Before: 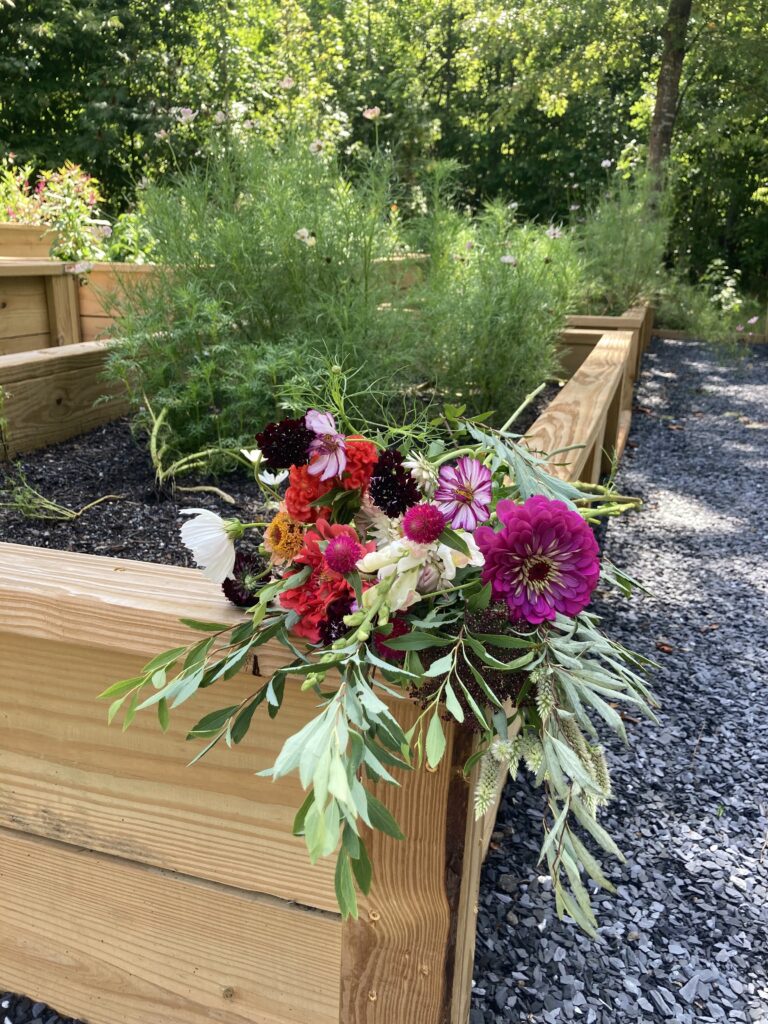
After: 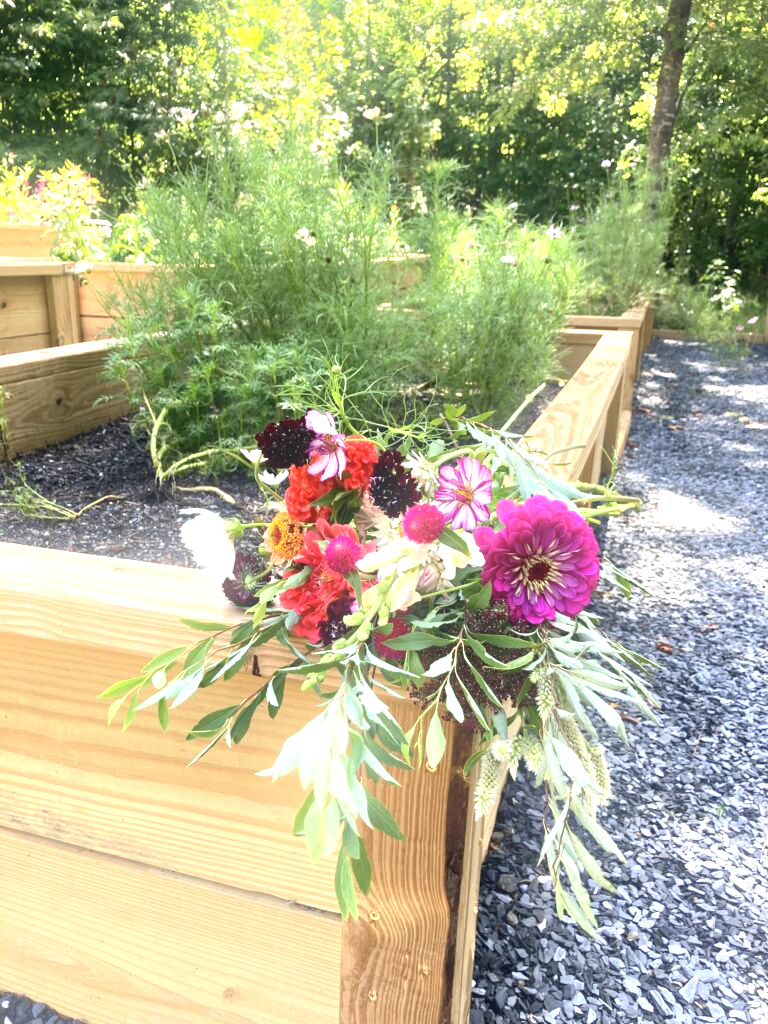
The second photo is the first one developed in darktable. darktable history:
exposure: black level correction 0, exposure 1.125 EV, compensate exposure bias true, compensate highlight preservation false
bloom: size 9%, threshold 100%, strength 7%
